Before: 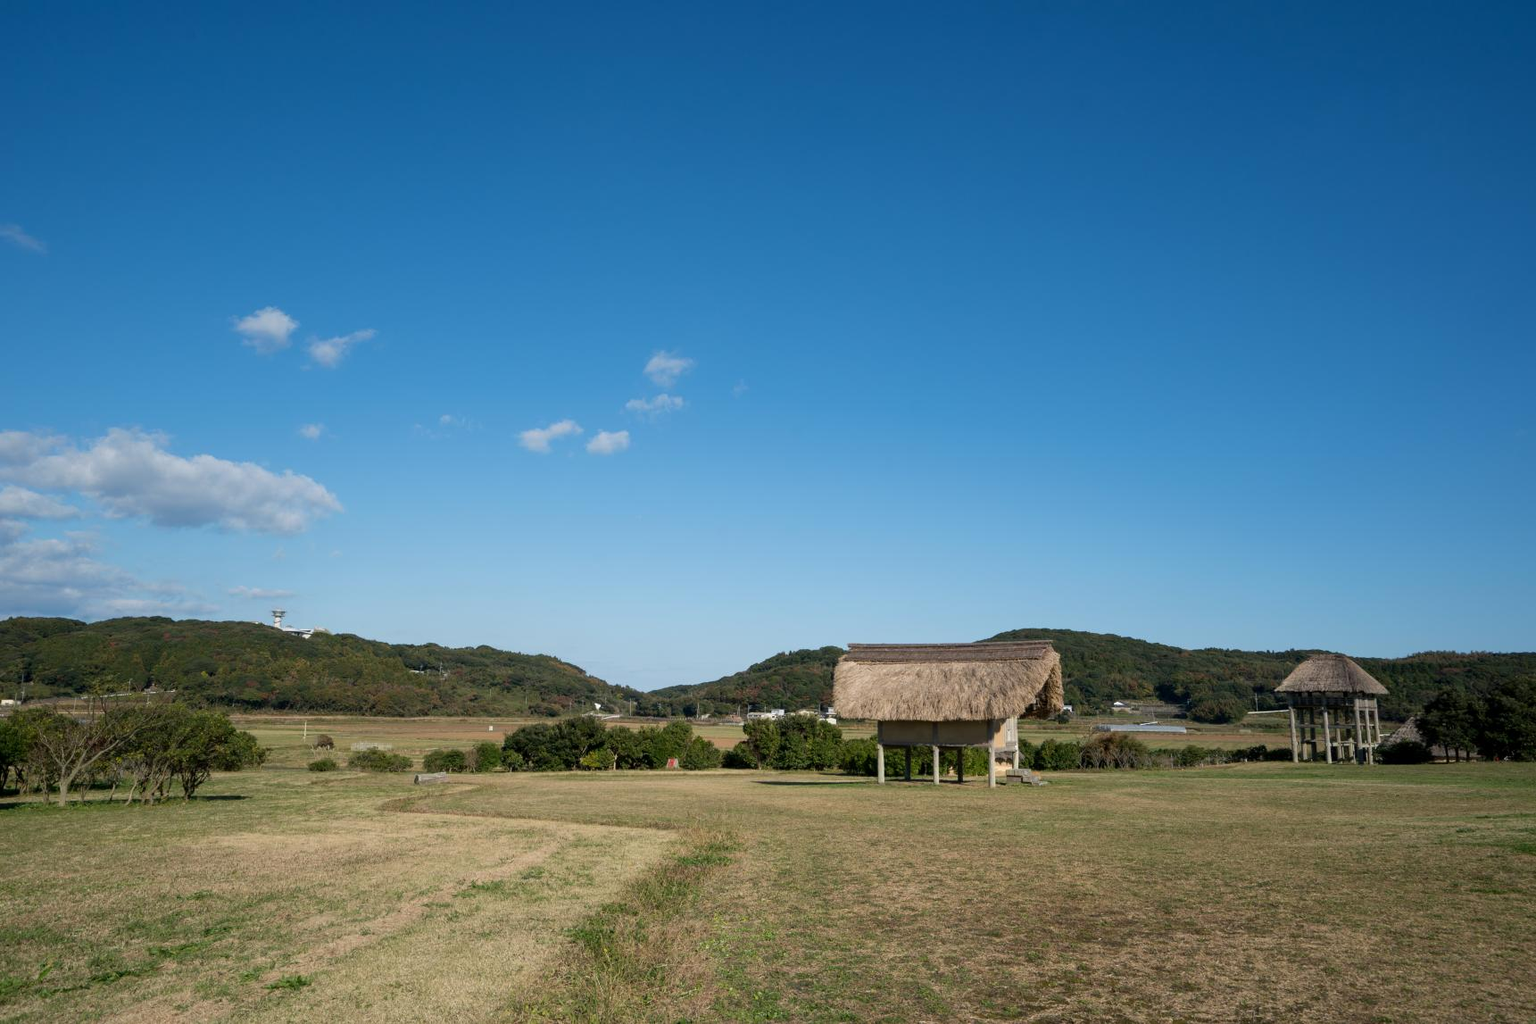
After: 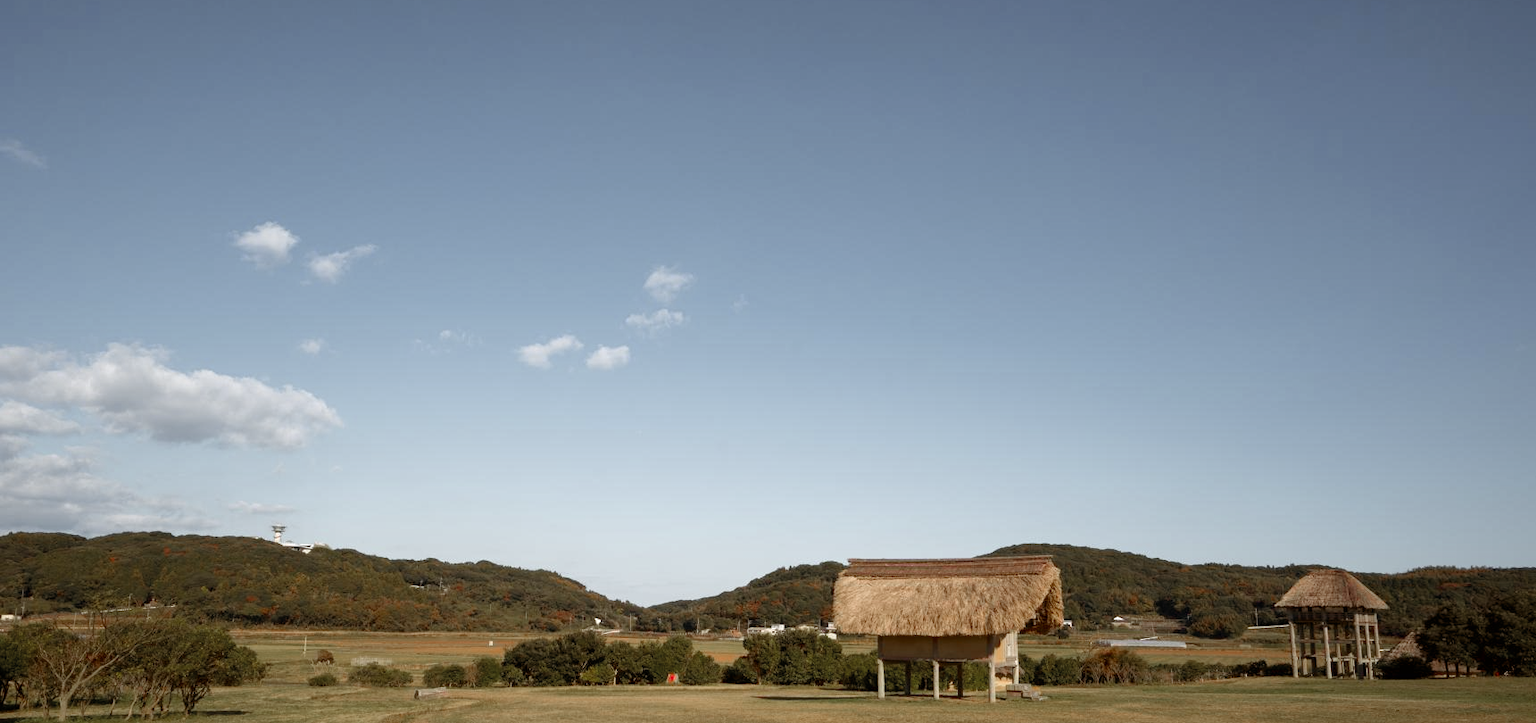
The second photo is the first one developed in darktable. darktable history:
graduated density: rotation -180°, offset 27.42
color zones: curves: ch0 [(0, 0.48) (0.209, 0.398) (0.305, 0.332) (0.429, 0.493) (0.571, 0.5) (0.714, 0.5) (0.857, 0.5) (1, 0.48)]; ch1 [(0, 0.736) (0.143, 0.625) (0.225, 0.371) (0.429, 0.256) (0.571, 0.241) (0.714, 0.213) (0.857, 0.48) (1, 0.736)]; ch2 [(0, 0.448) (0.143, 0.498) (0.286, 0.5) (0.429, 0.5) (0.571, 0.5) (0.714, 0.5) (0.857, 0.5) (1, 0.448)]
color balance rgb: shadows lift › chroma 4.41%, shadows lift › hue 27°, power › chroma 2.5%, power › hue 70°, highlights gain › chroma 1%, highlights gain › hue 27°, saturation formula JzAzBz (2021)
exposure: black level correction 0, exposure 0.7 EV, compensate exposure bias true, compensate highlight preservation false
crop and rotate: top 8.293%, bottom 20.996%
